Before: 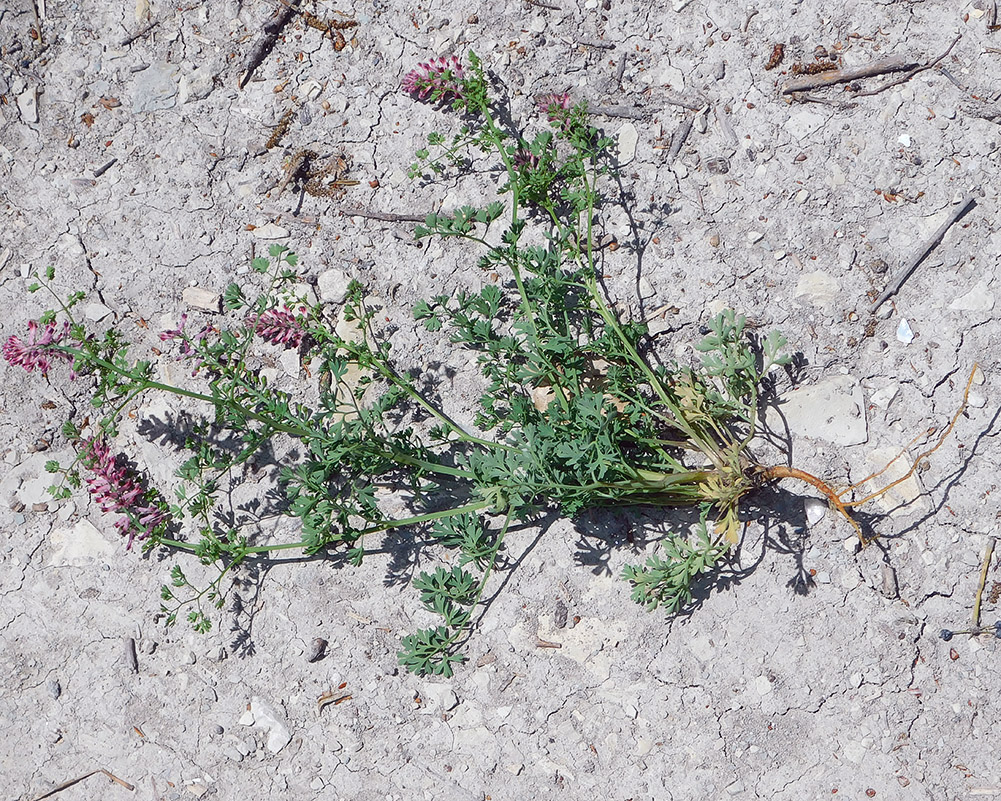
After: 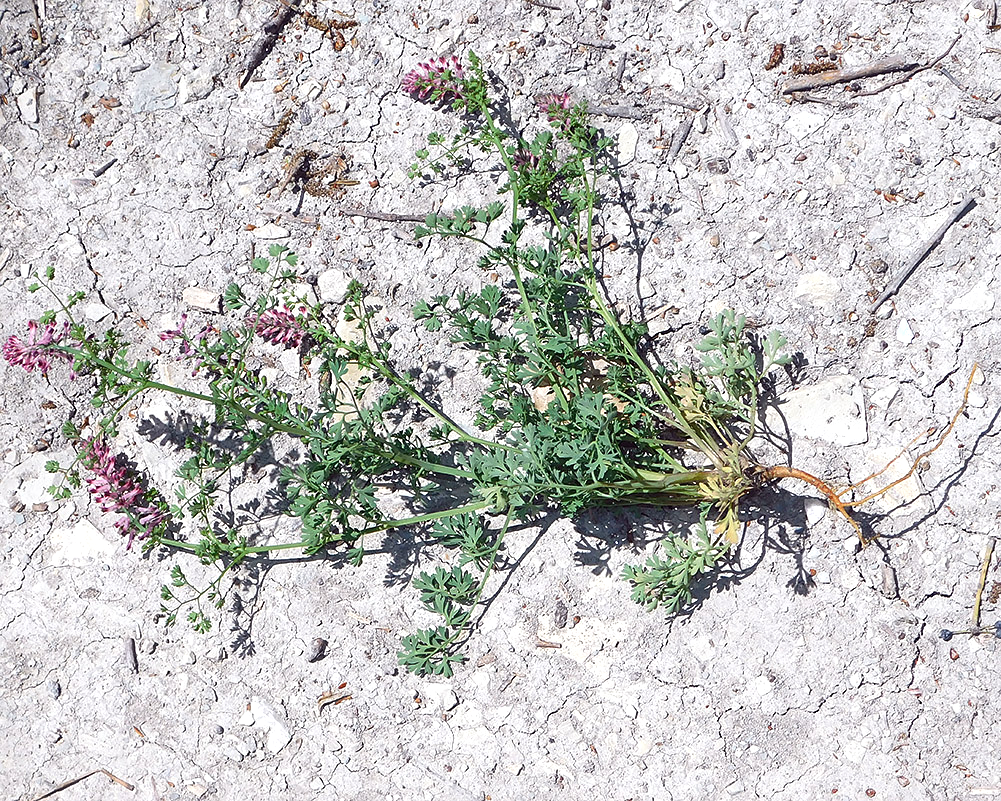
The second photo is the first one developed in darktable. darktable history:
sharpen: amount 0.2
exposure: black level correction 0, exposure 0.5 EV, compensate exposure bias true, compensate highlight preservation false
base curve: curves: ch0 [(0, 0) (0.303, 0.277) (1, 1)]
